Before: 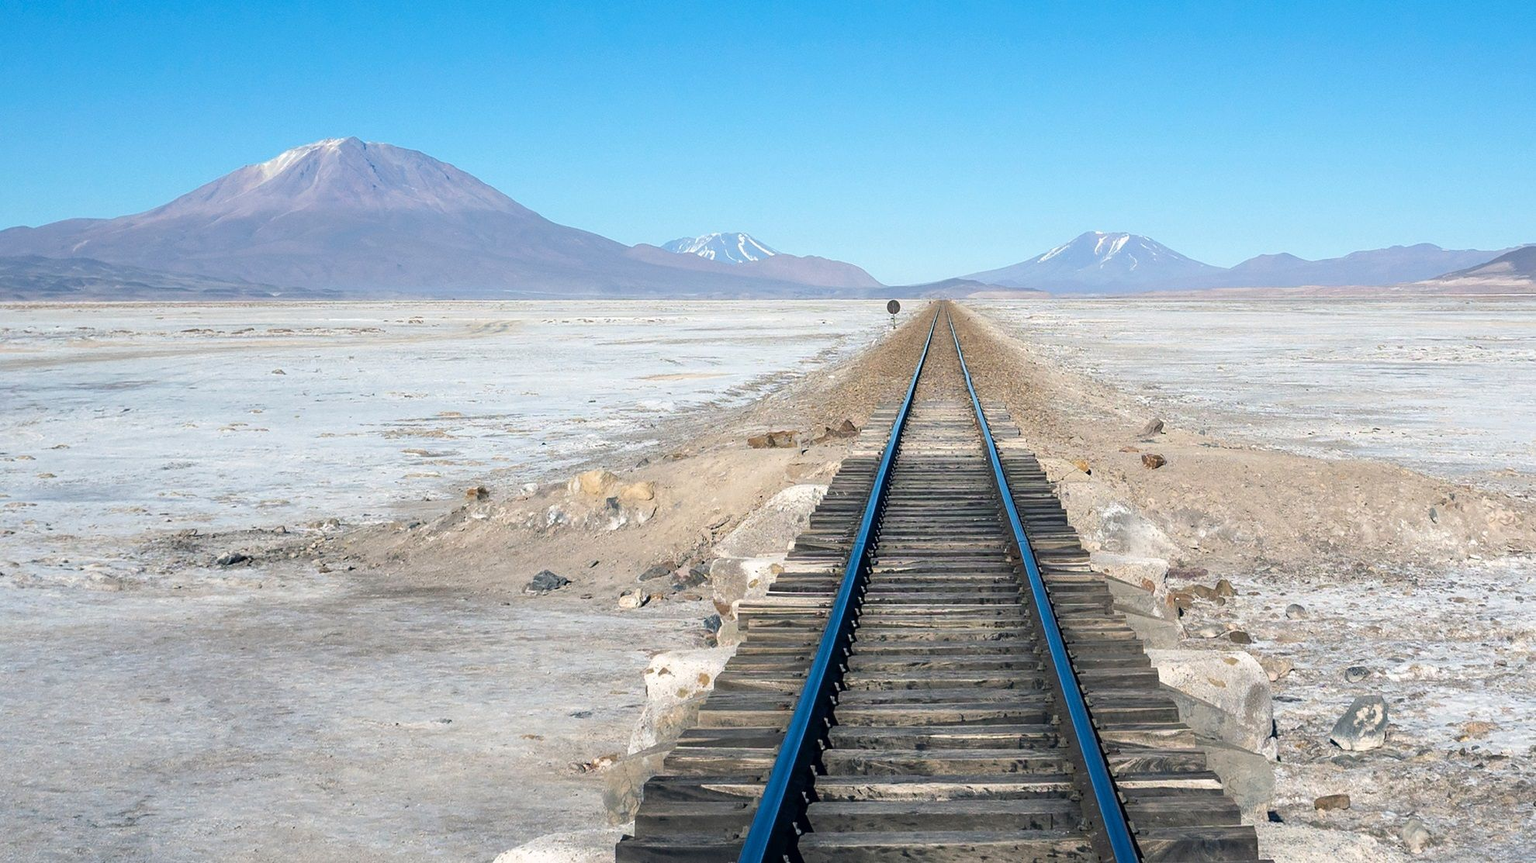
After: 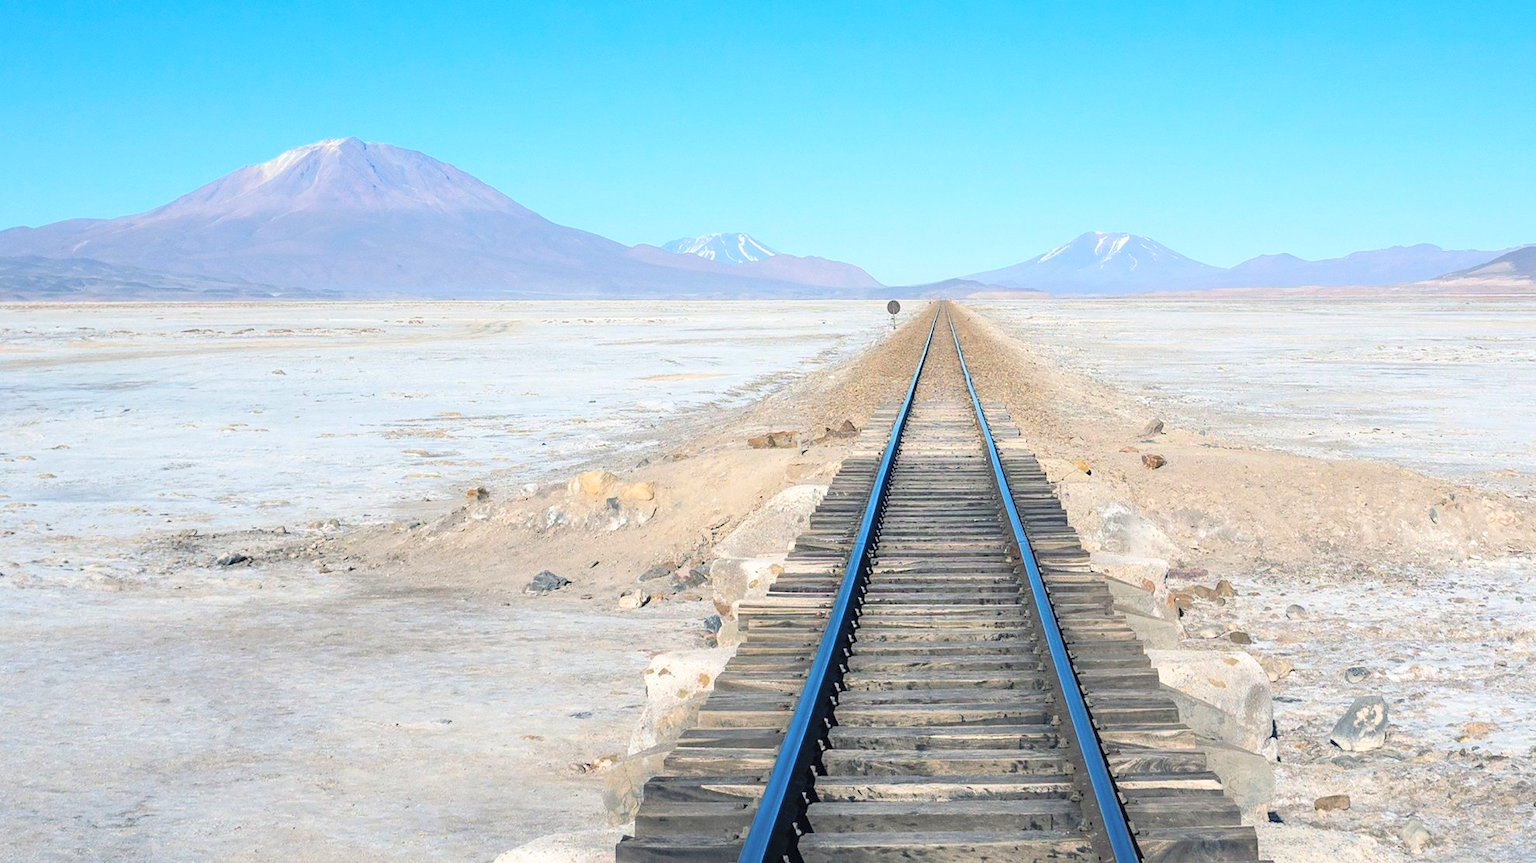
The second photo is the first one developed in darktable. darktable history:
contrast brightness saturation: contrast 0.103, brightness 0.298, saturation 0.146
